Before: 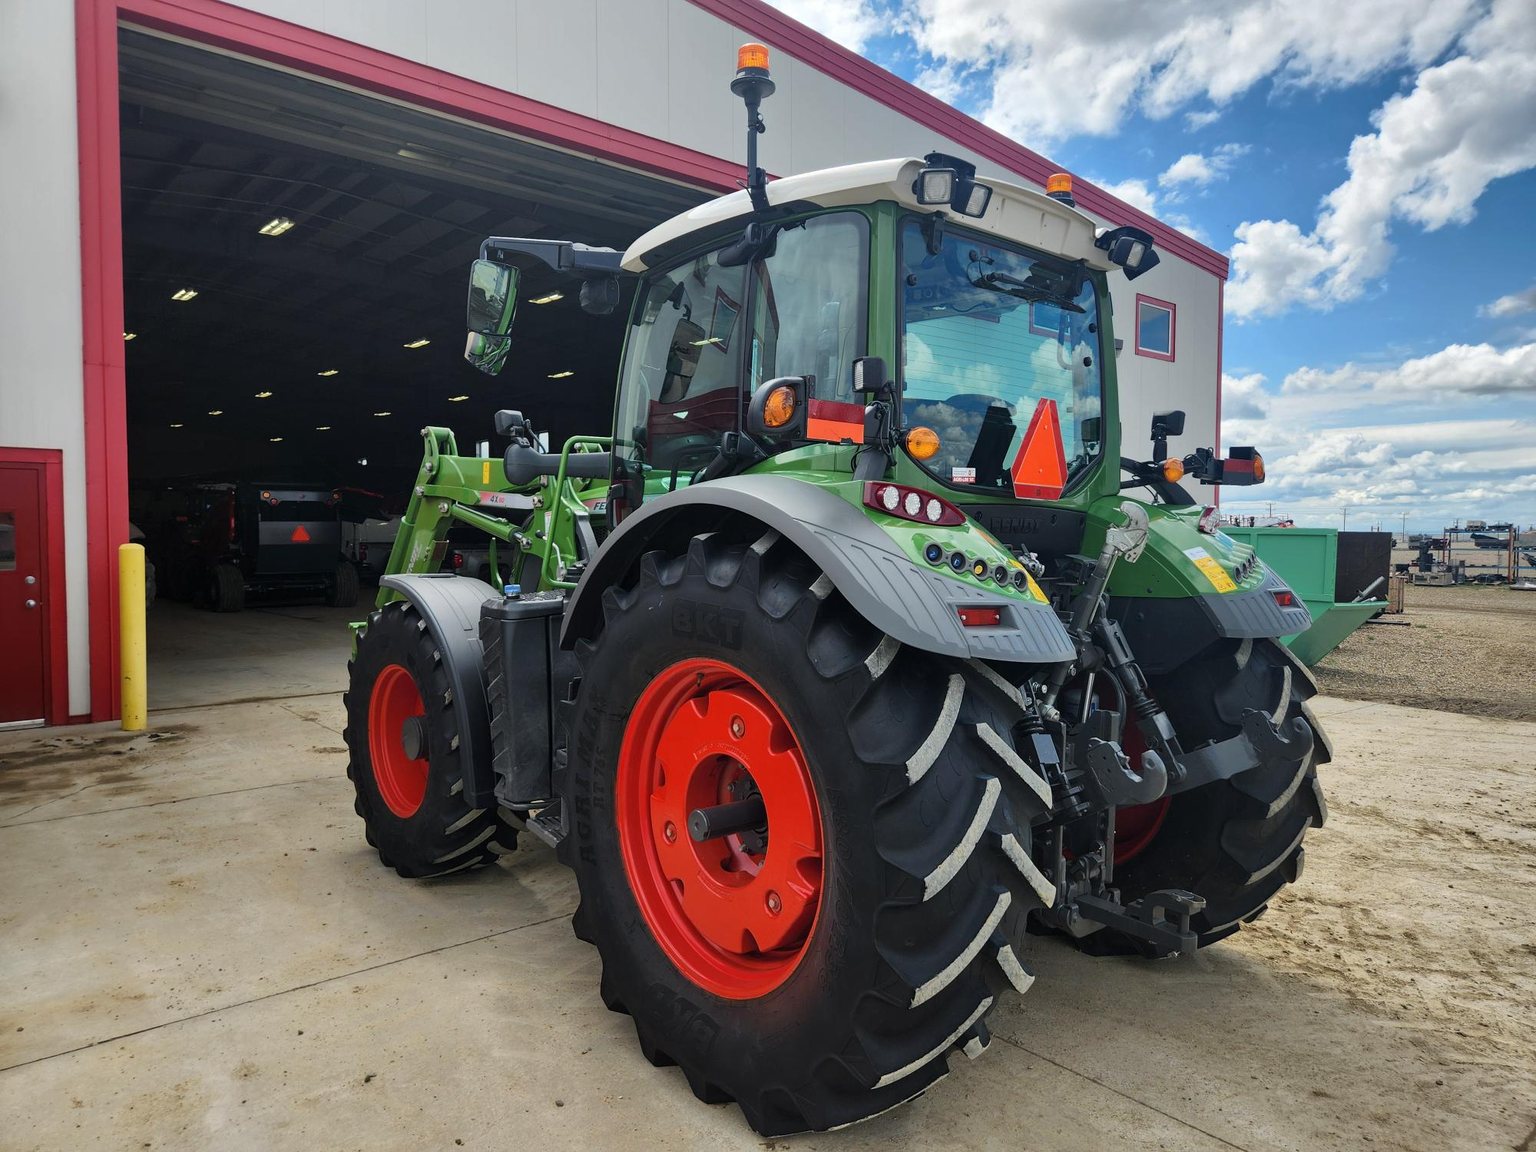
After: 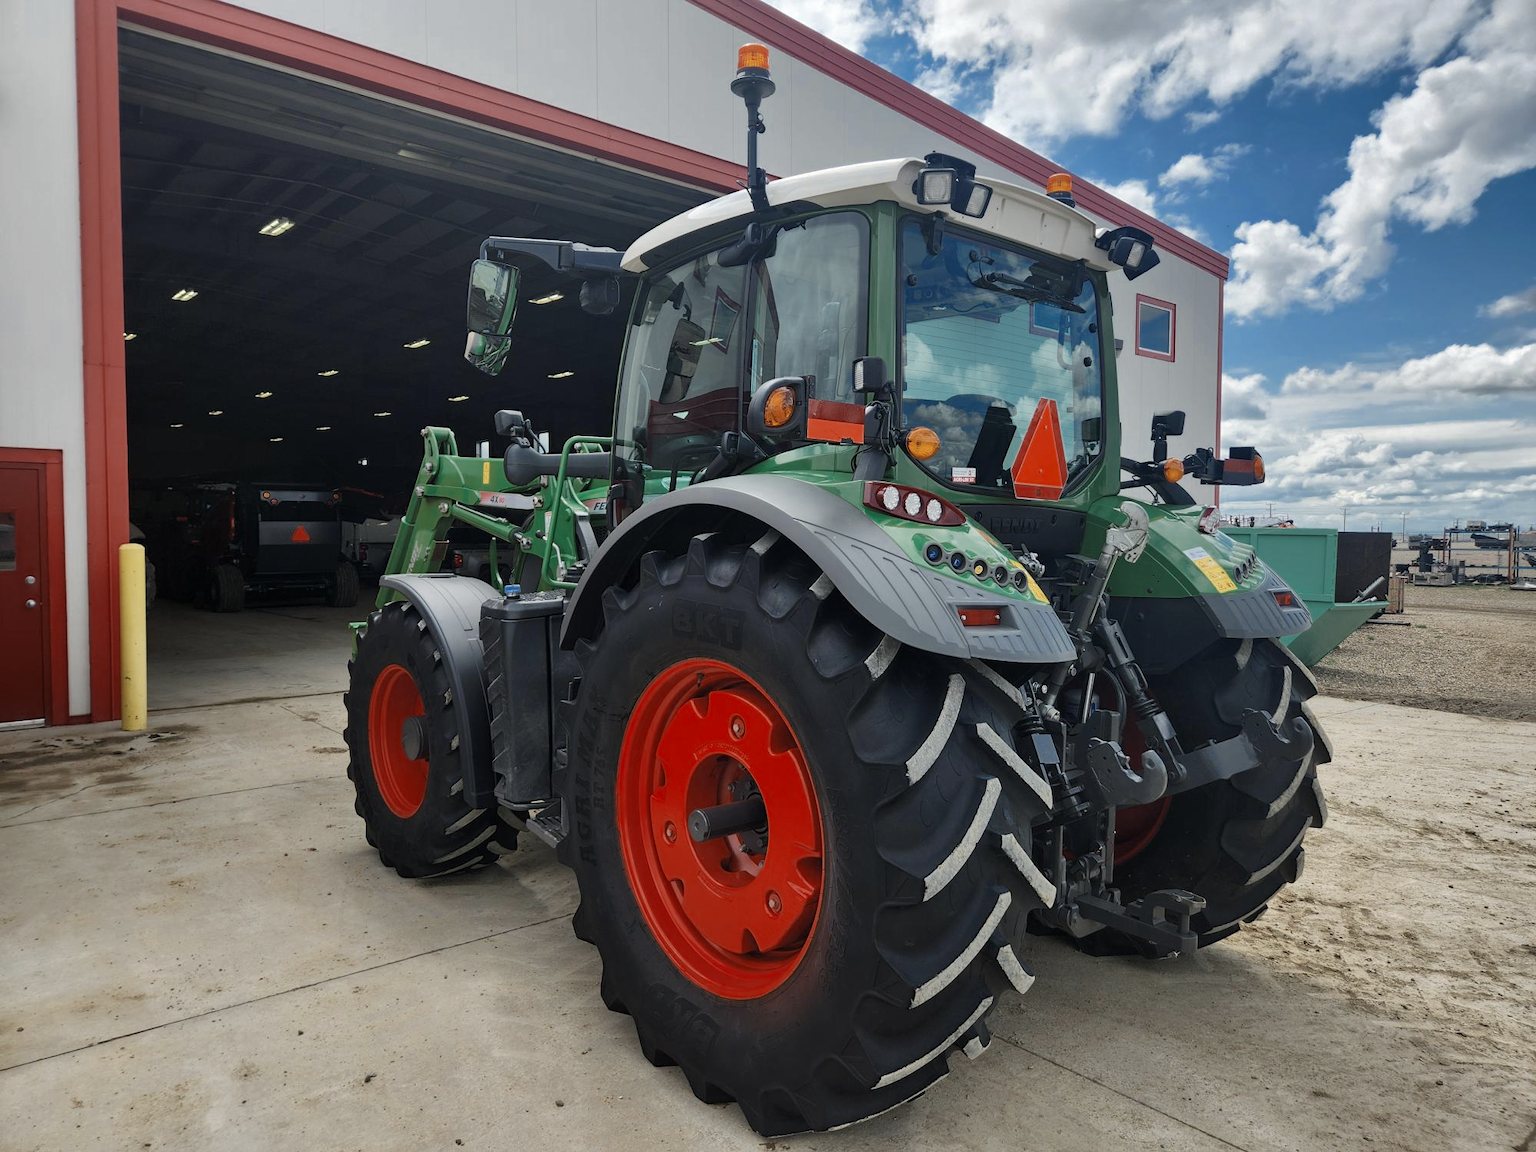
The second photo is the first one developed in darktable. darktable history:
tone equalizer: -7 EV 0.094 EV, edges refinement/feathering 500, mask exposure compensation -1.57 EV, preserve details no
color zones: curves: ch0 [(0, 0.5) (0.125, 0.4) (0.25, 0.5) (0.375, 0.4) (0.5, 0.4) (0.625, 0.35) (0.75, 0.35) (0.875, 0.5)]; ch1 [(0, 0.35) (0.125, 0.45) (0.25, 0.35) (0.375, 0.35) (0.5, 0.35) (0.625, 0.35) (0.75, 0.45) (0.875, 0.35)]; ch2 [(0, 0.6) (0.125, 0.5) (0.25, 0.5) (0.375, 0.6) (0.5, 0.6) (0.625, 0.5) (0.75, 0.5) (0.875, 0.5)]
